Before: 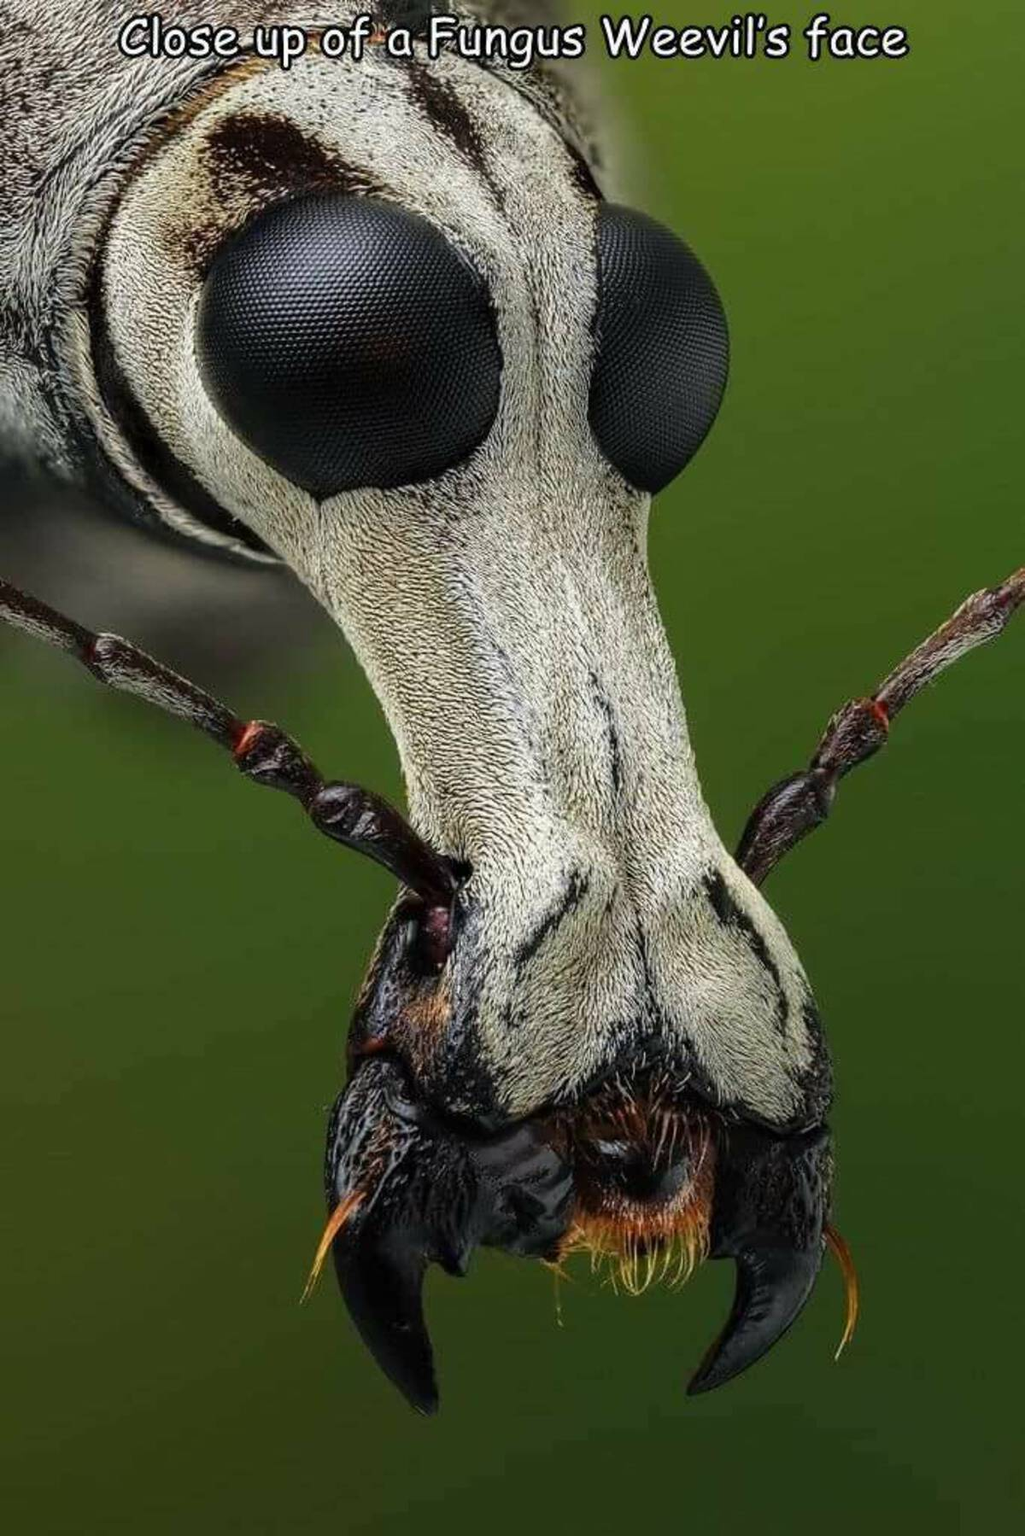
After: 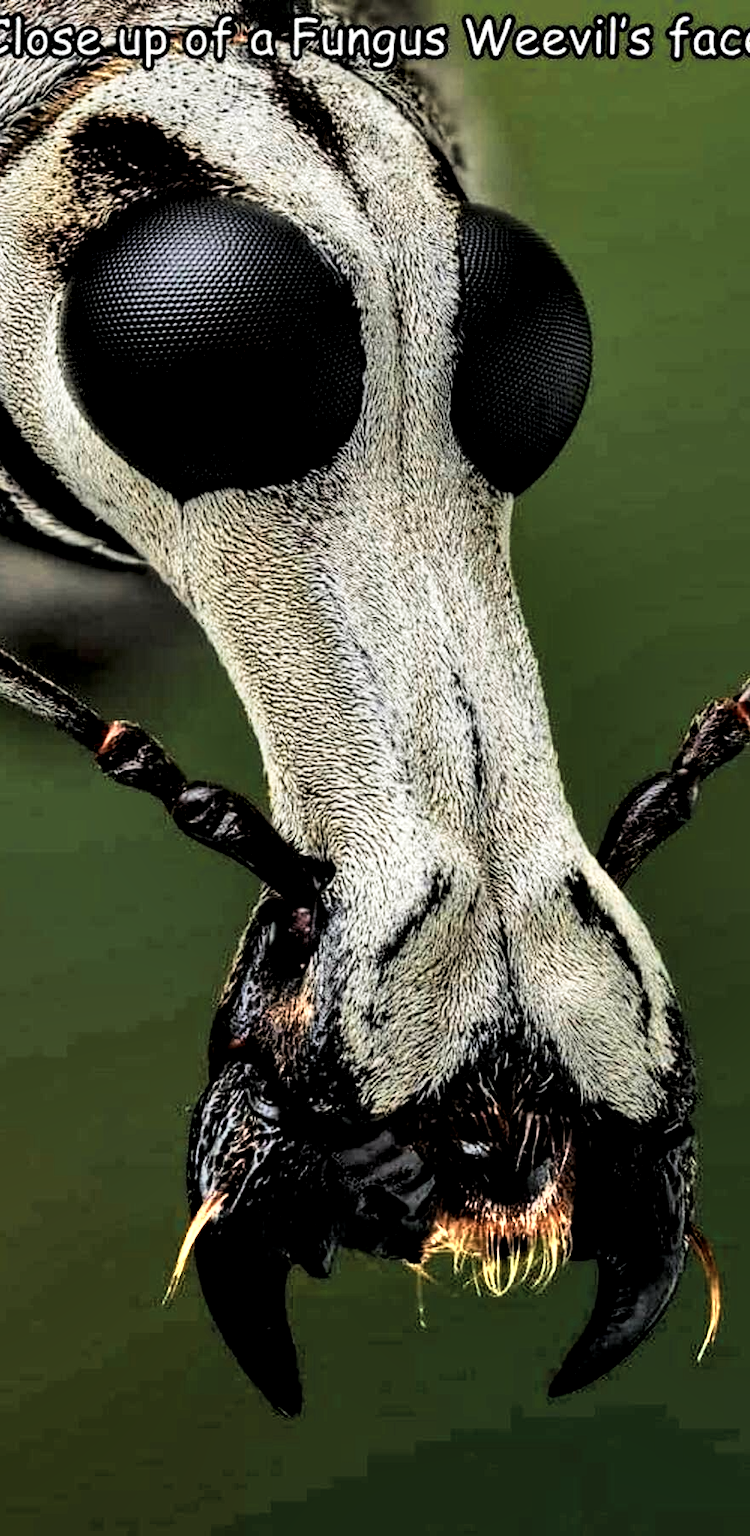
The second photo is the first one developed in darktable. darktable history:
tone curve: curves: ch0 [(0, 0) (0.003, 0.014) (0.011, 0.019) (0.025, 0.028) (0.044, 0.044) (0.069, 0.069) (0.1, 0.1) (0.136, 0.131) (0.177, 0.168) (0.224, 0.206) (0.277, 0.255) (0.335, 0.309) (0.399, 0.374) (0.468, 0.452) (0.543, 0.535) (0.623, 0.623) (0.709, 0.72) (0.801, 0.815) (0.898, 0.898) (1, 1)], preserve colors none
color zones: curves: ch0 [(0.018, 0.548) (0.197, 0.654) (0.425, 0.447) (0.605, 0.658) (0.732, 0.579)]; ch1 [(0.105, 0.531) (0.224, 0.531) (0.386, 0.39) (0.618, 0.456) (0.732, 0.456) (0.956, 0.421)]; ch2 [(0.039, 0.583) (0.215, 0.465) (0.399, 0.544) (0.465, 0.548) (0.614, 0.447) (0.724, 0.43) (0.882, 0.623) (0.956, 0.632)]
filmic rgb: black relative exposure -5 EV, white relative exposure 3.2 EV, hardness 3.42, contrast 1.2, highlights saturation mix -50%
local contrast: highlights 123%, shadows 126%, detail 140%, midtone range 0.254
crop: left 13.443%, right 13.31%
shadows and highlights: soften with gaussian
